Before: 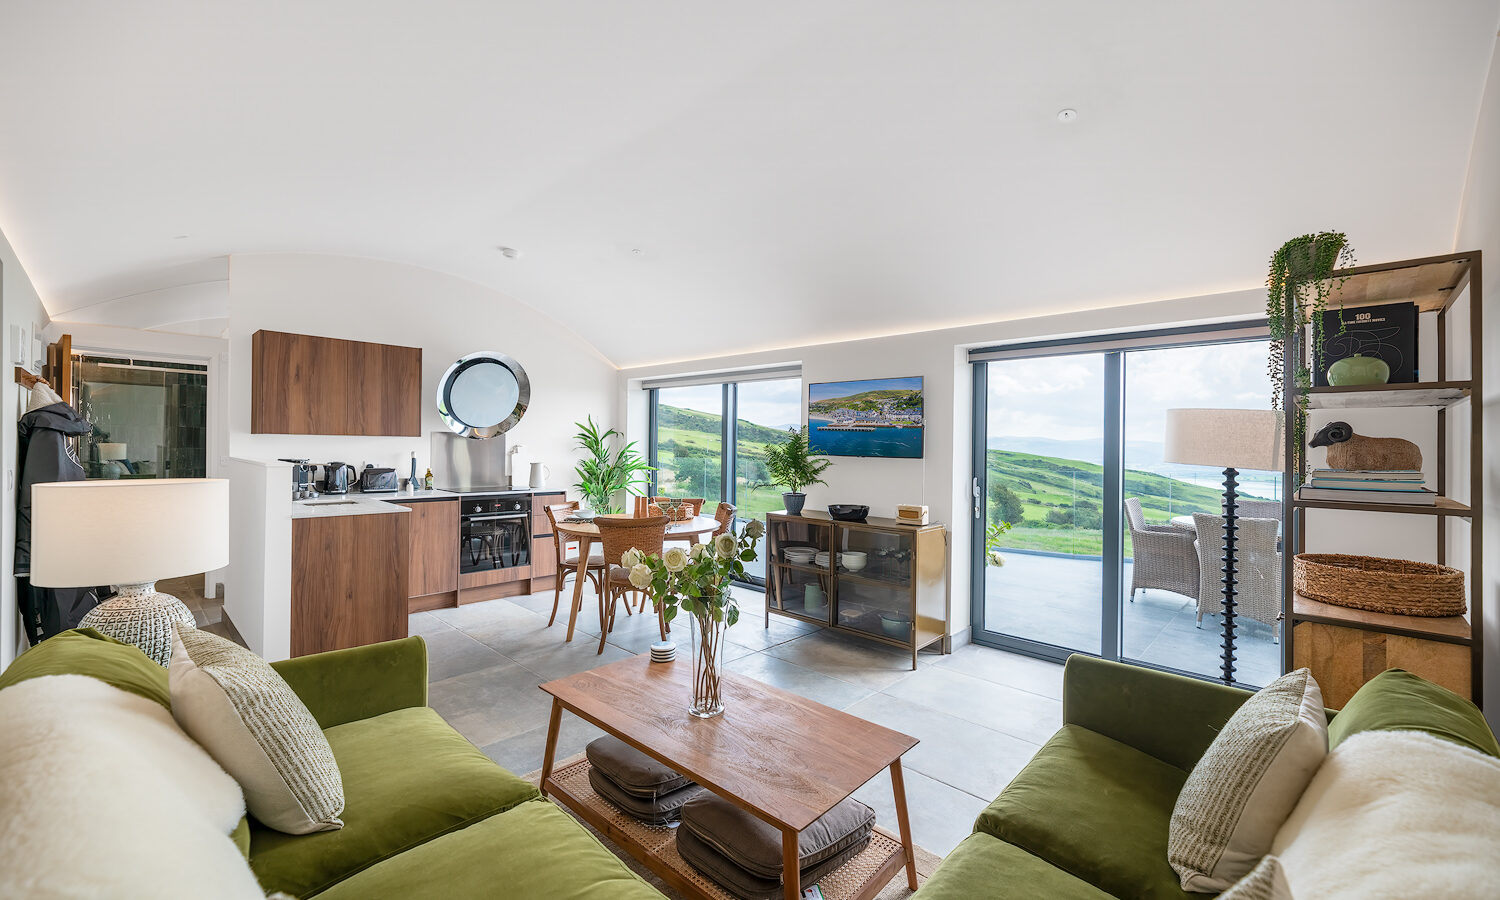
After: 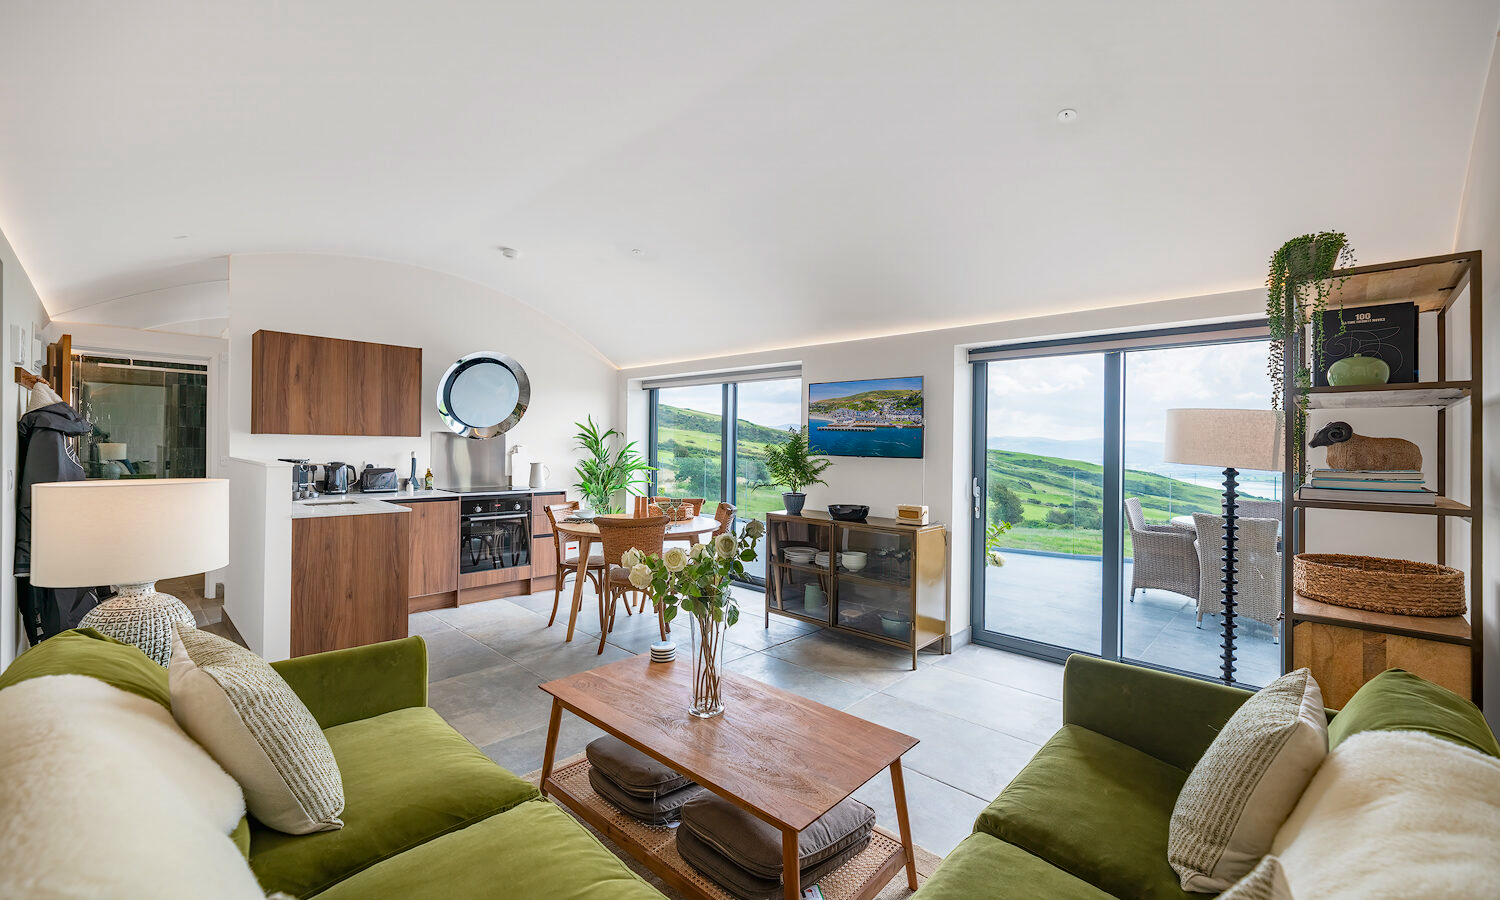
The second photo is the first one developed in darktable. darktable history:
haze removal: compatibility mode true, adaptive false
contrast brightness saturation: contrast -0.024, brightness -0.006, saturation 0.03
